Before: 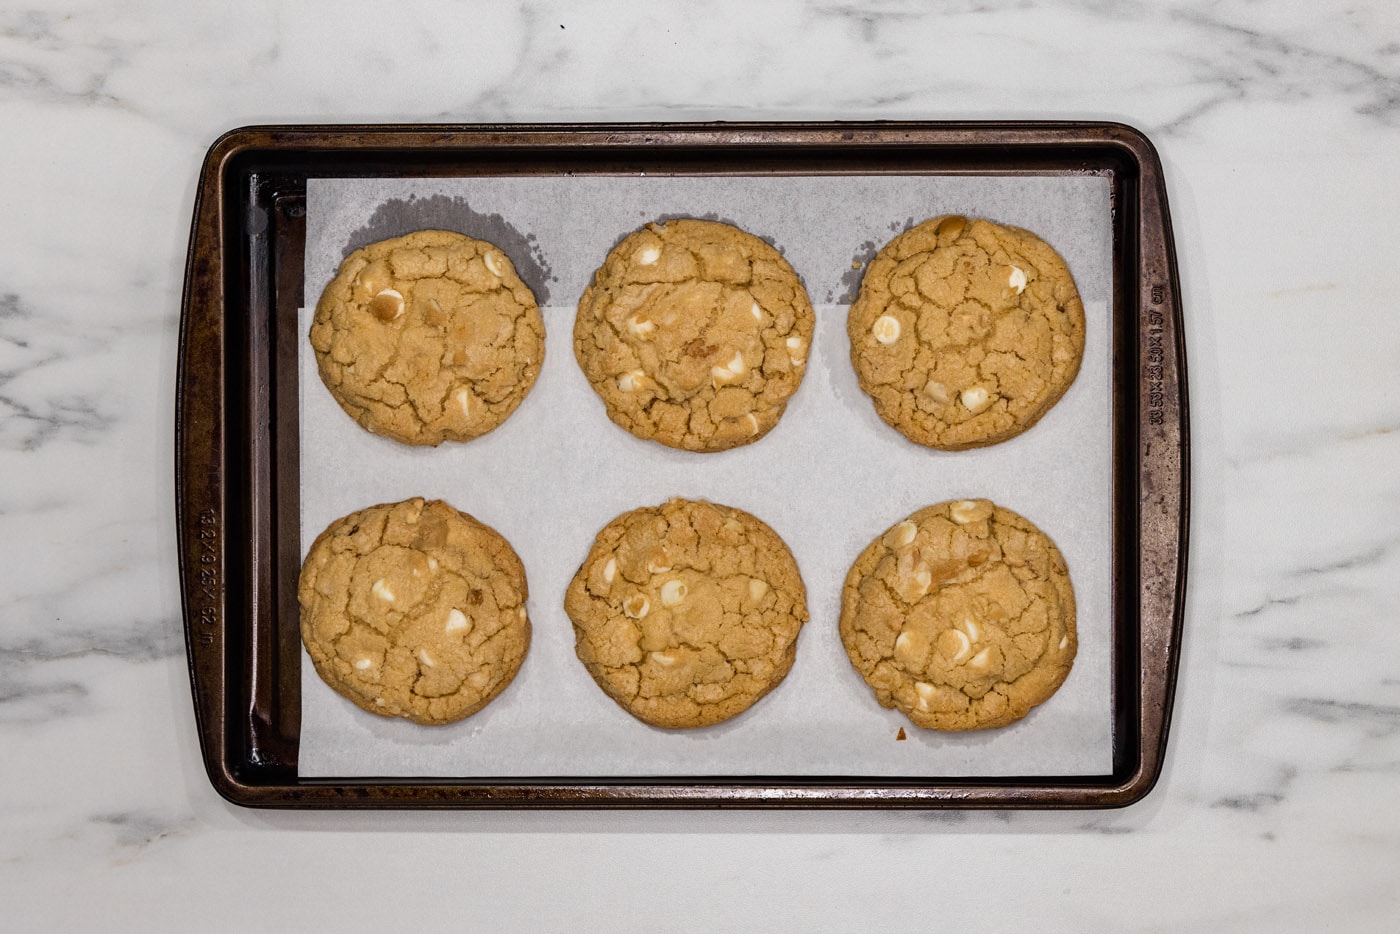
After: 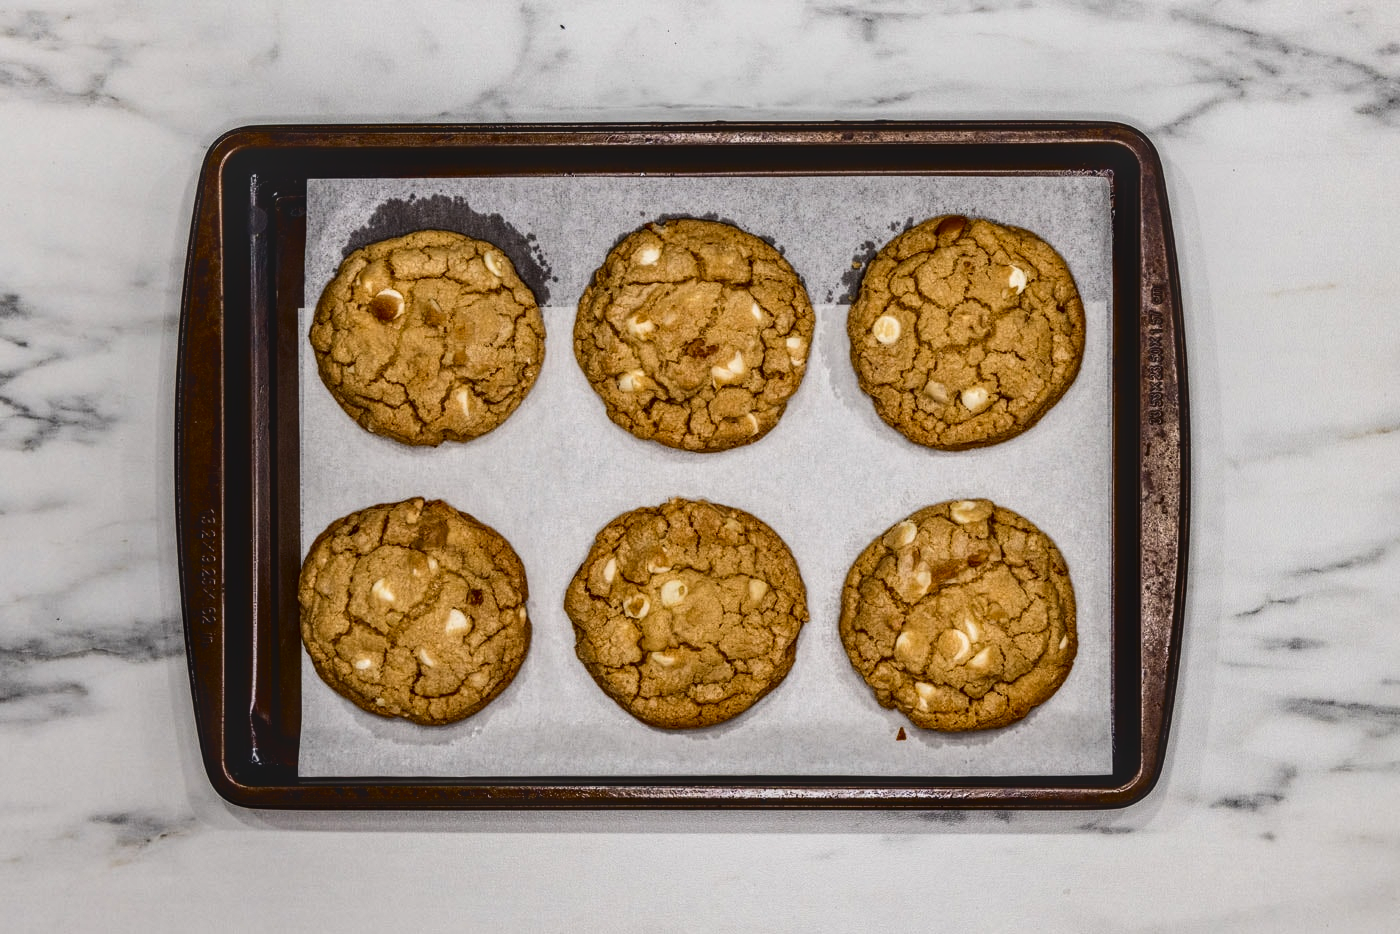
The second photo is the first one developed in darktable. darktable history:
tone equalizer: on, module defaults
contrast brightness saturation: contrast 0.24, brightness -0.24, saturation 0.14
local contrast: highlights 0%, shadows 0%, detail 133%
